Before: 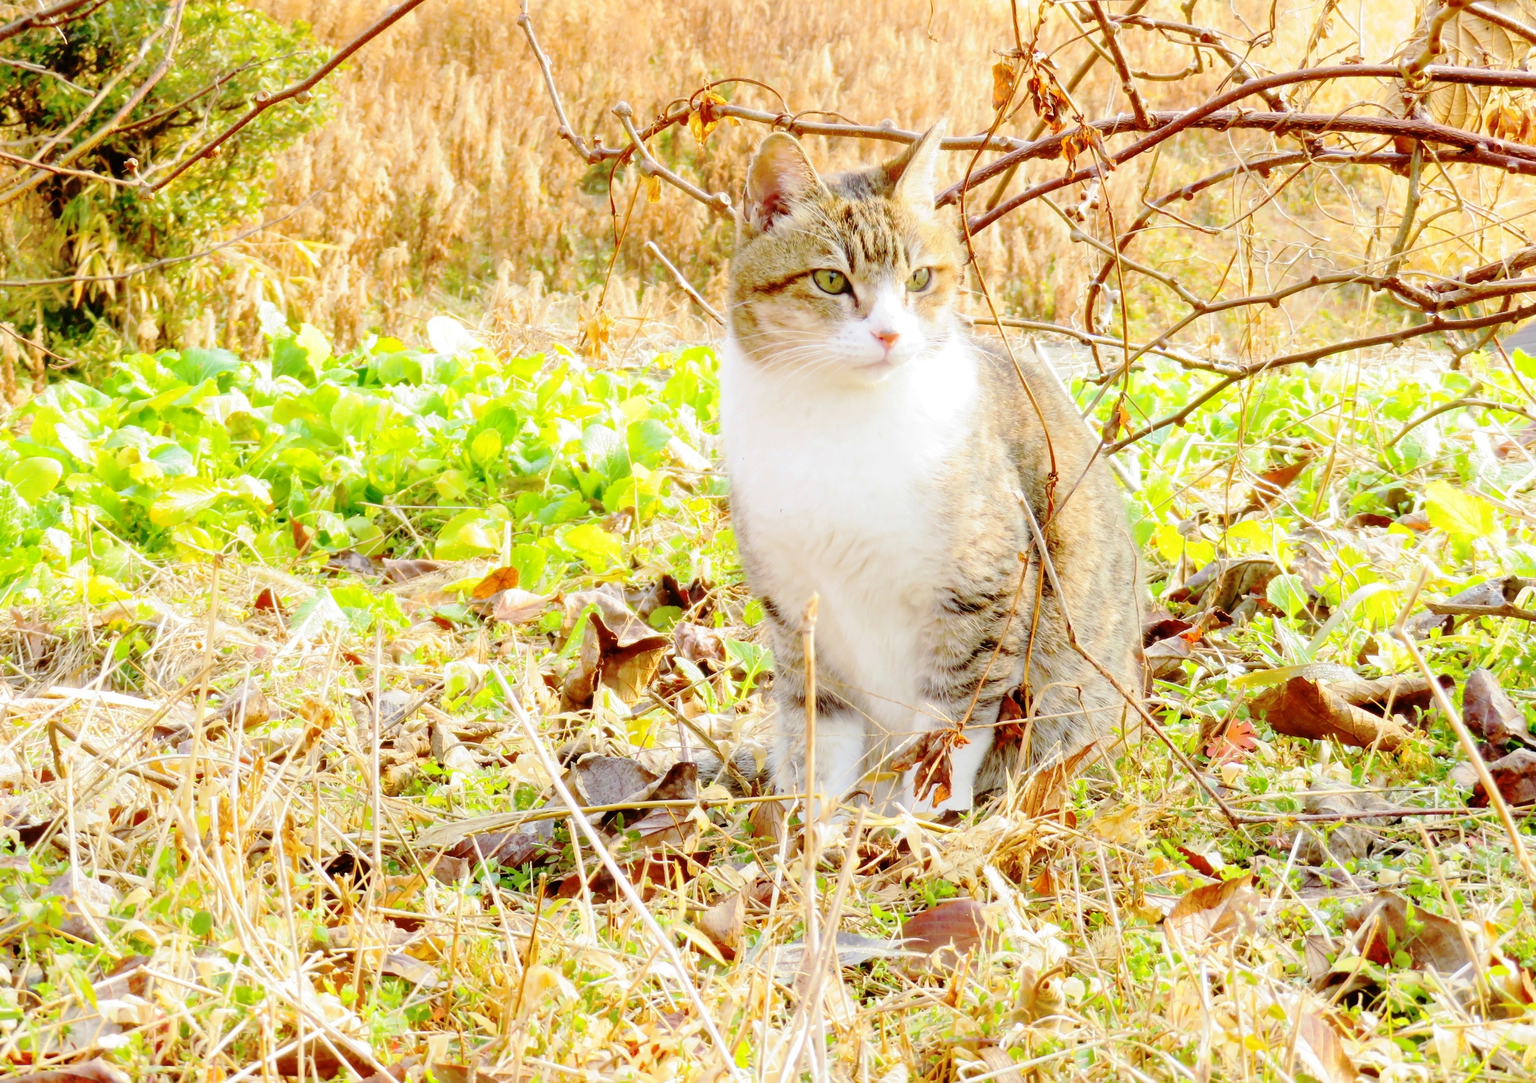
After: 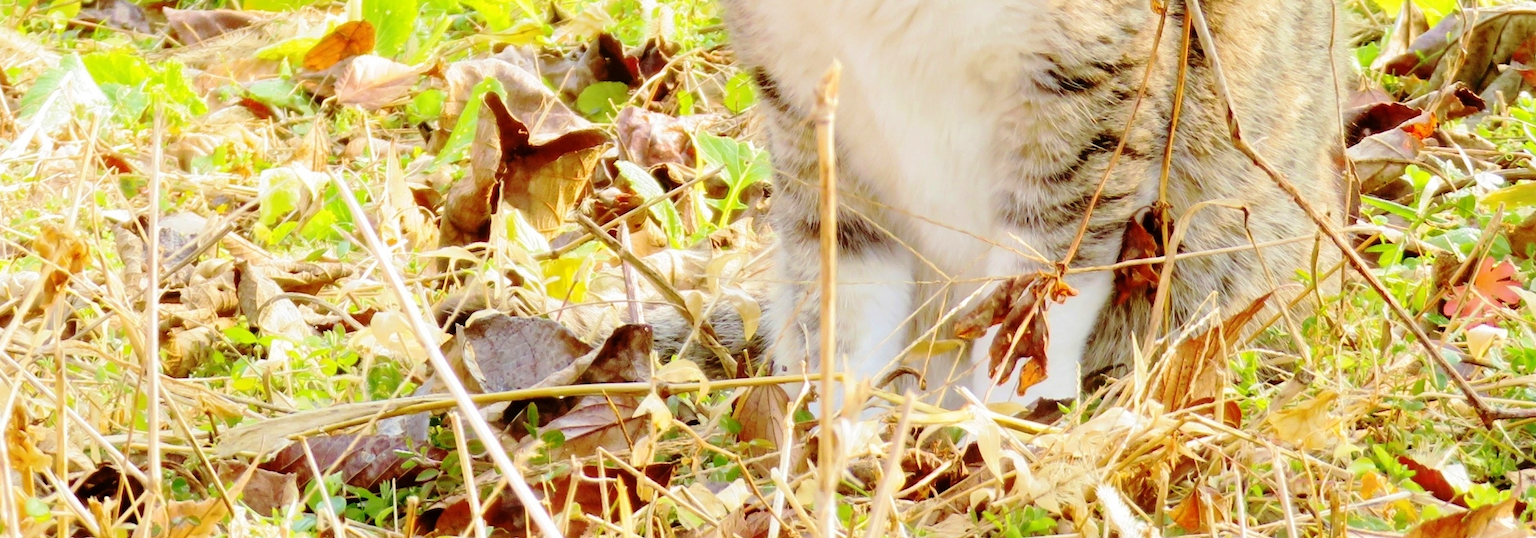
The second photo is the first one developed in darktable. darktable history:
velvia: on, module defaults
crop: left 18.091%, top 51.13%, right 17.525%, bottom 16.85%
